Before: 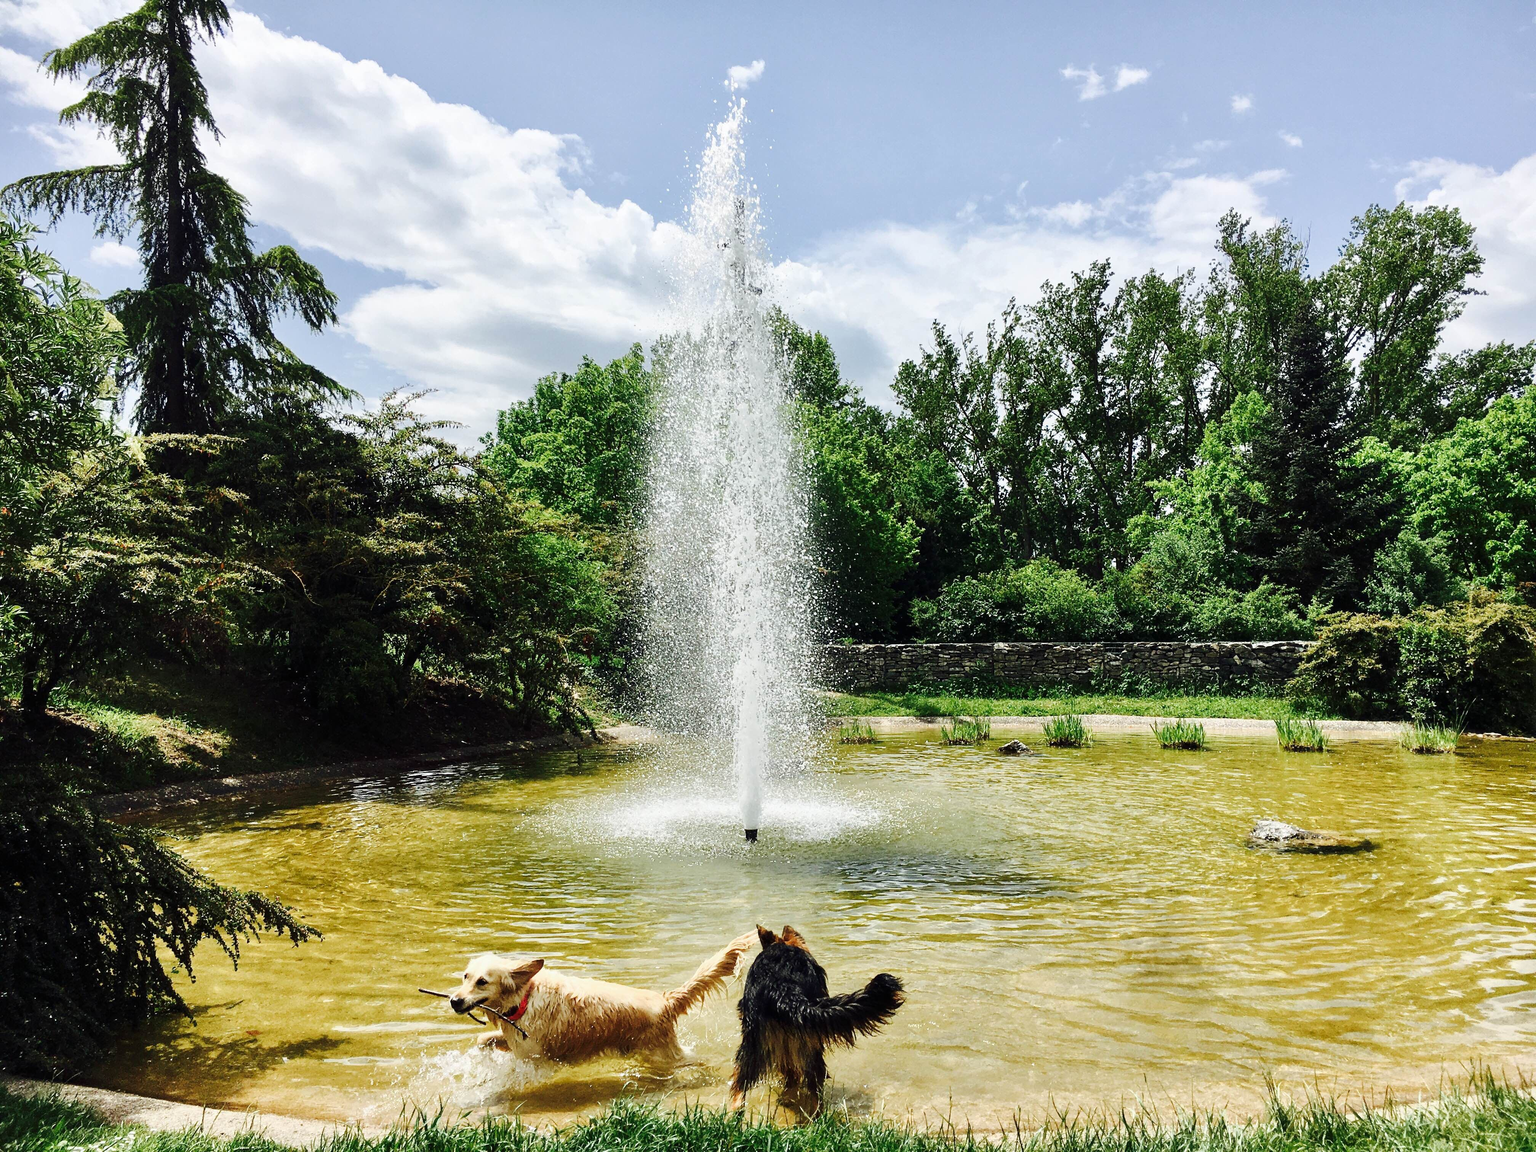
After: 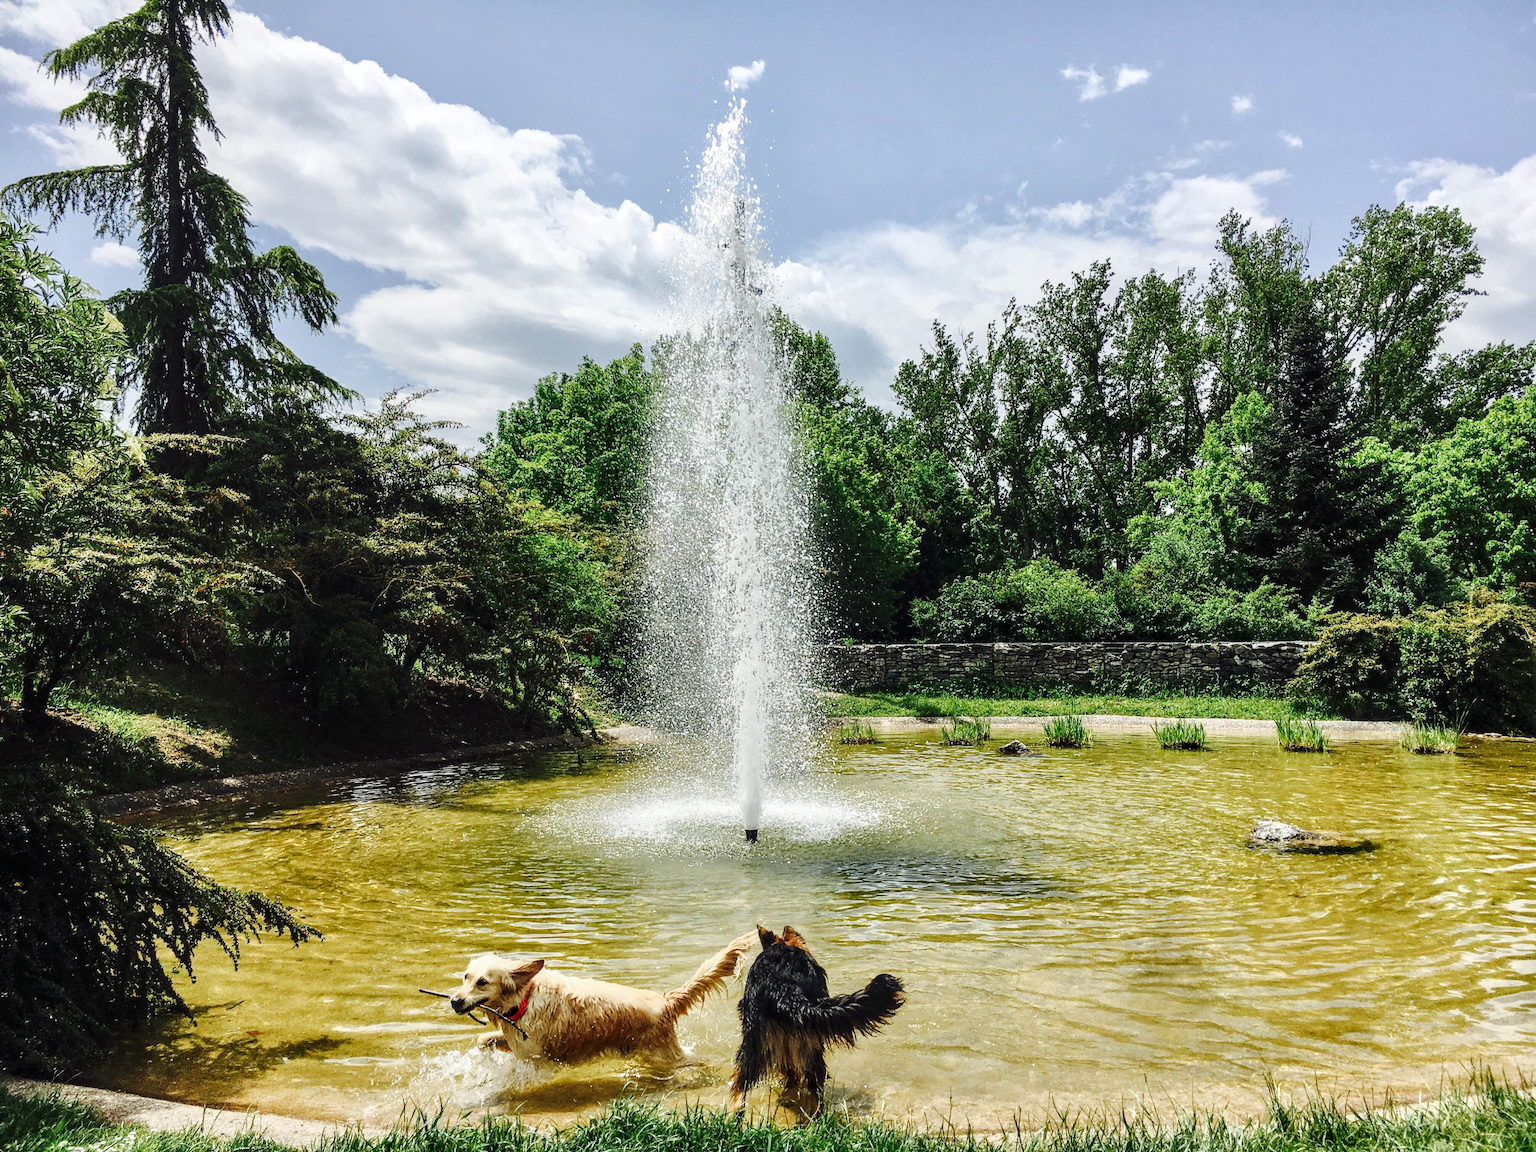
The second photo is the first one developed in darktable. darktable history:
color correction: highlights b* 0.016
local contrast: on, module defaults
